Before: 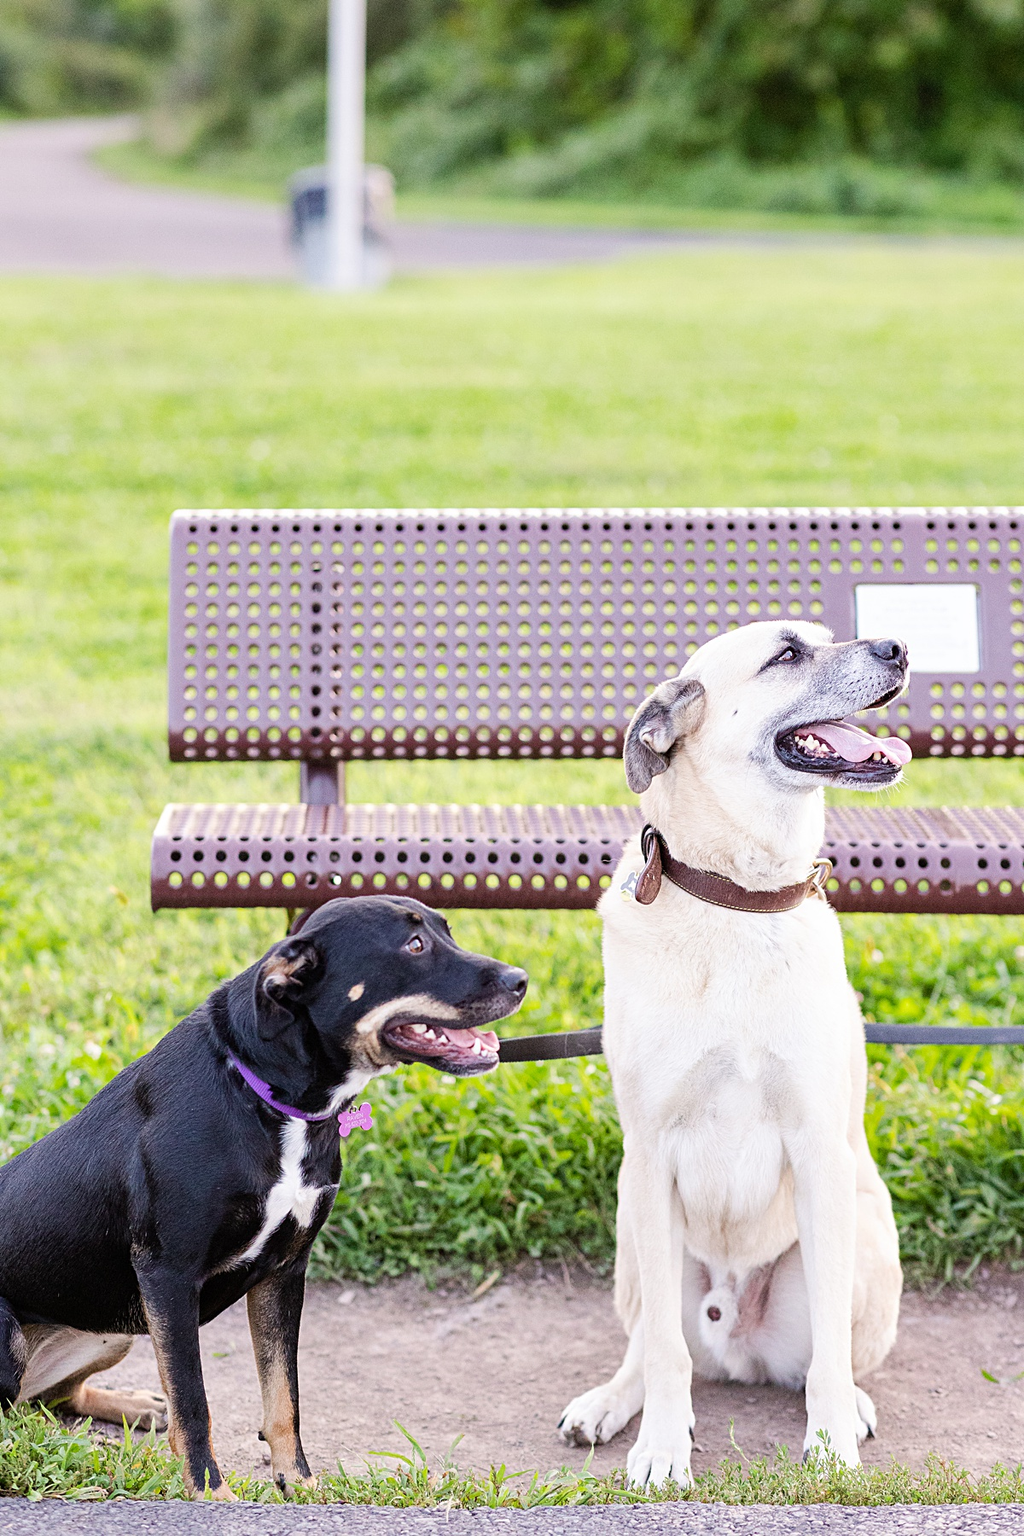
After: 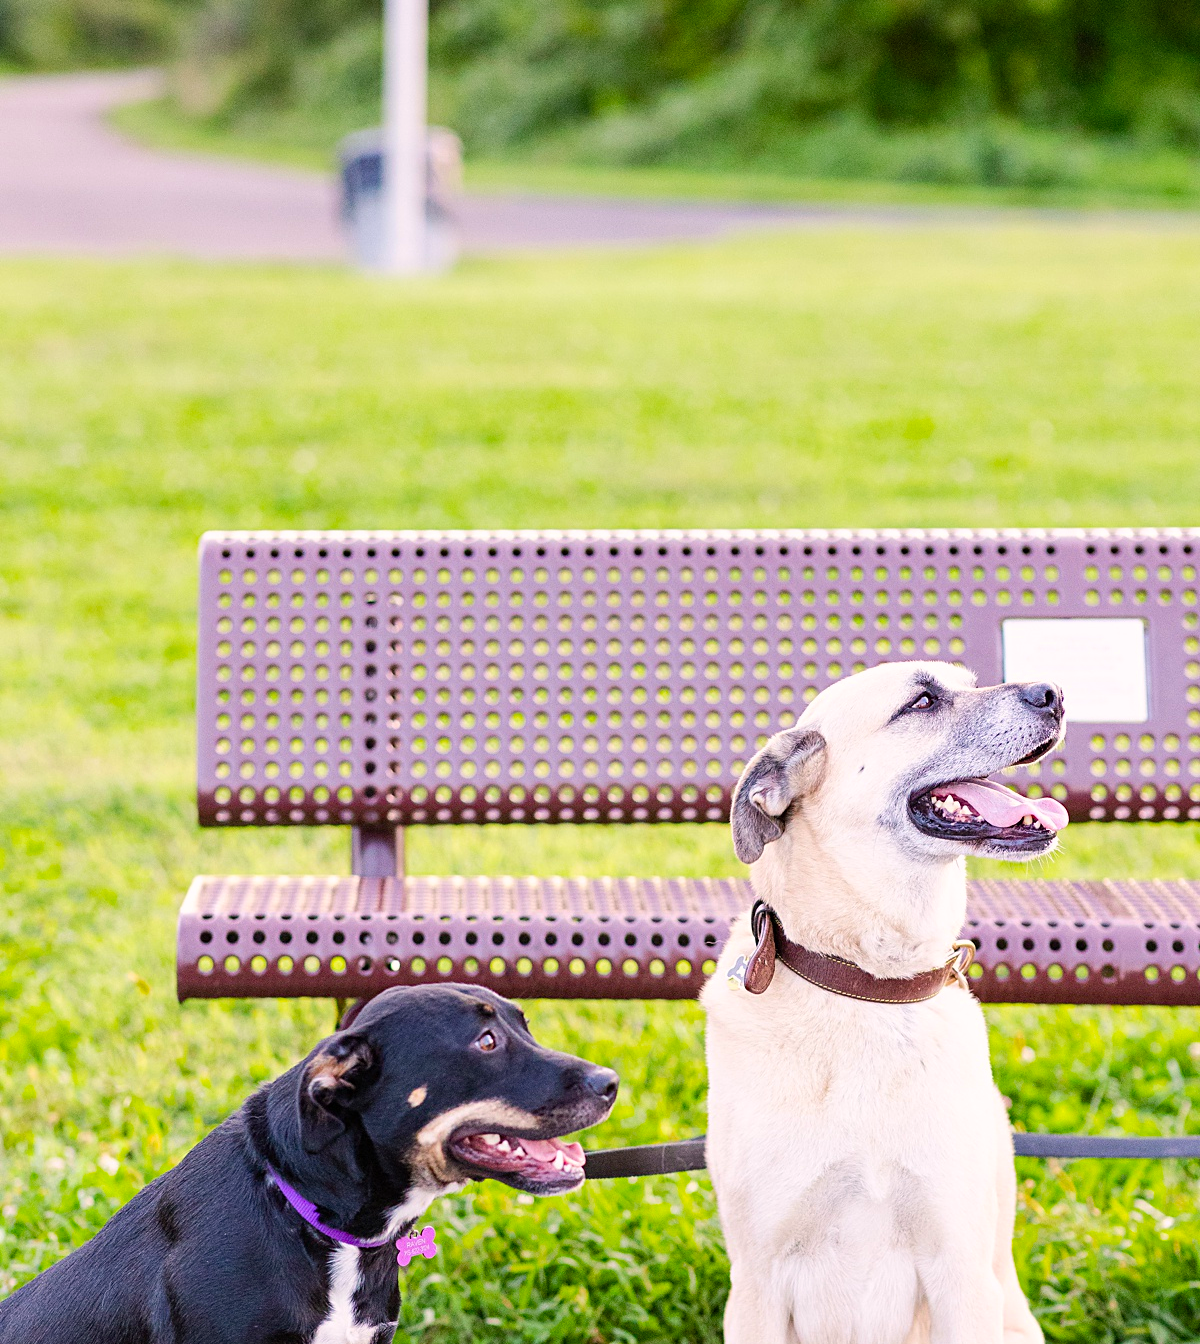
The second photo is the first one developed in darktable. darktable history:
color balance rgb: shadows lift › chroma 0.893%, shadows lift › hue 114.91°, perceptual saturation grading › global saturation 7.067%, perceptual saturation grading › shadows 4.762%, global vibrance 15.089%
crop: top 3.689%, bottom 20.854%
color correction: highlights a* 3.29, highlights b* 1.69, saturation 1.18
